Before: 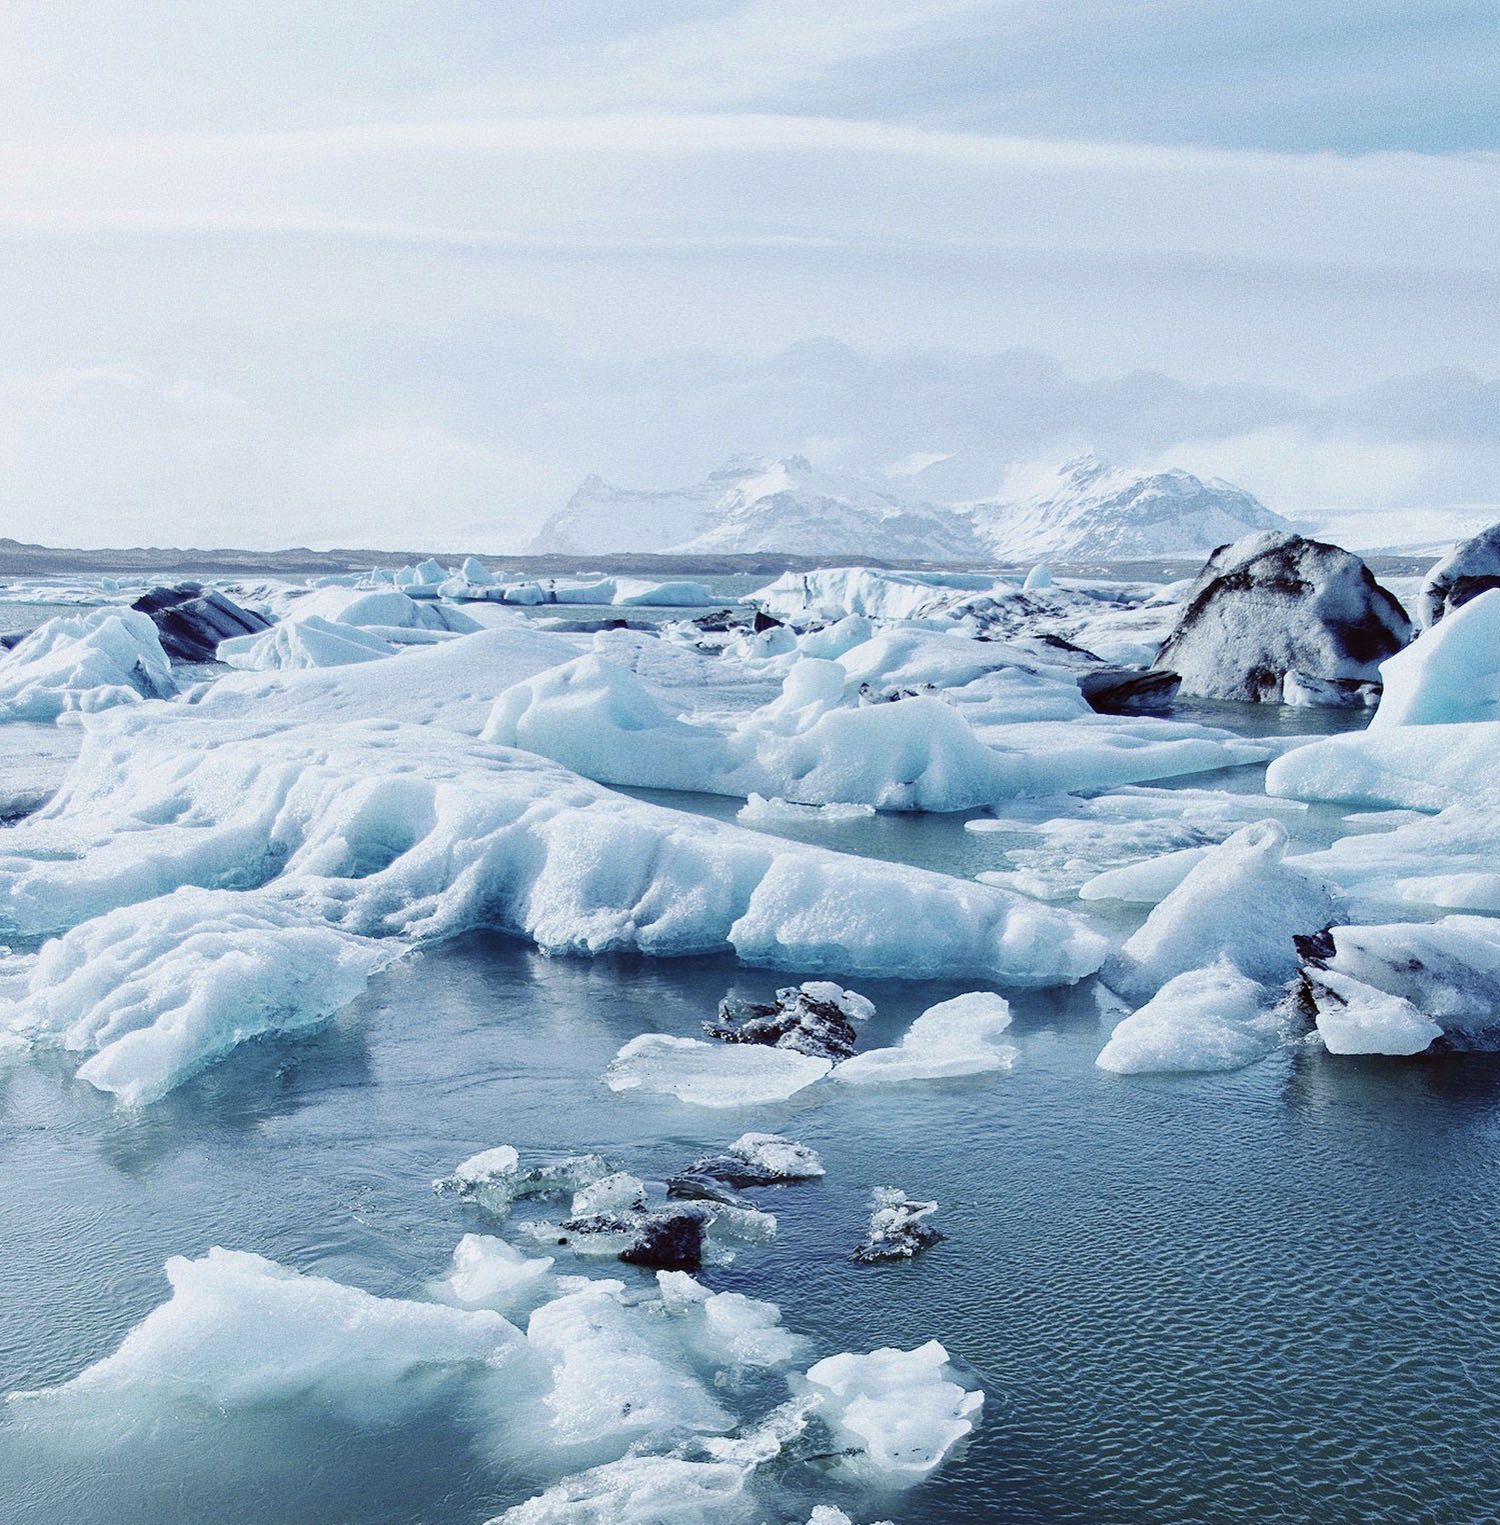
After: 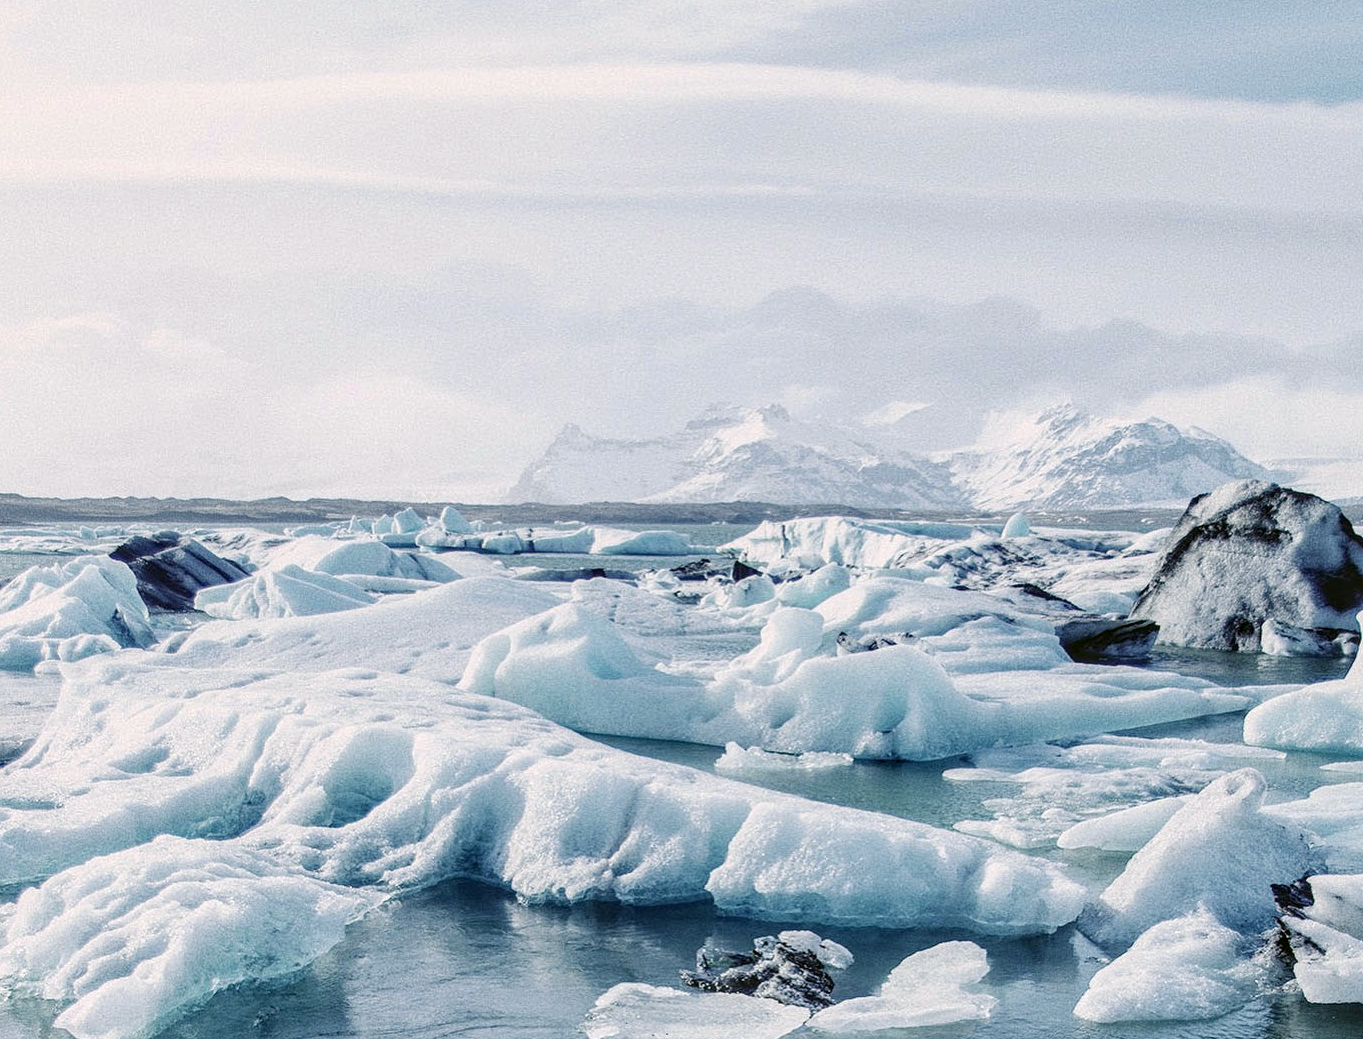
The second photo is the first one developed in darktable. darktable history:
exposure: black level correction 0, compensate exposure bias true, compensate highlight preservation false
local contrast: on, module defaults
color correction: highlights a* 4.49, highlights b* 4.96, shadows a* -6.92, shadows b* 4.97
crop: left 1.529%, top 3.398%, right 7.54%, bottom 28.464%
